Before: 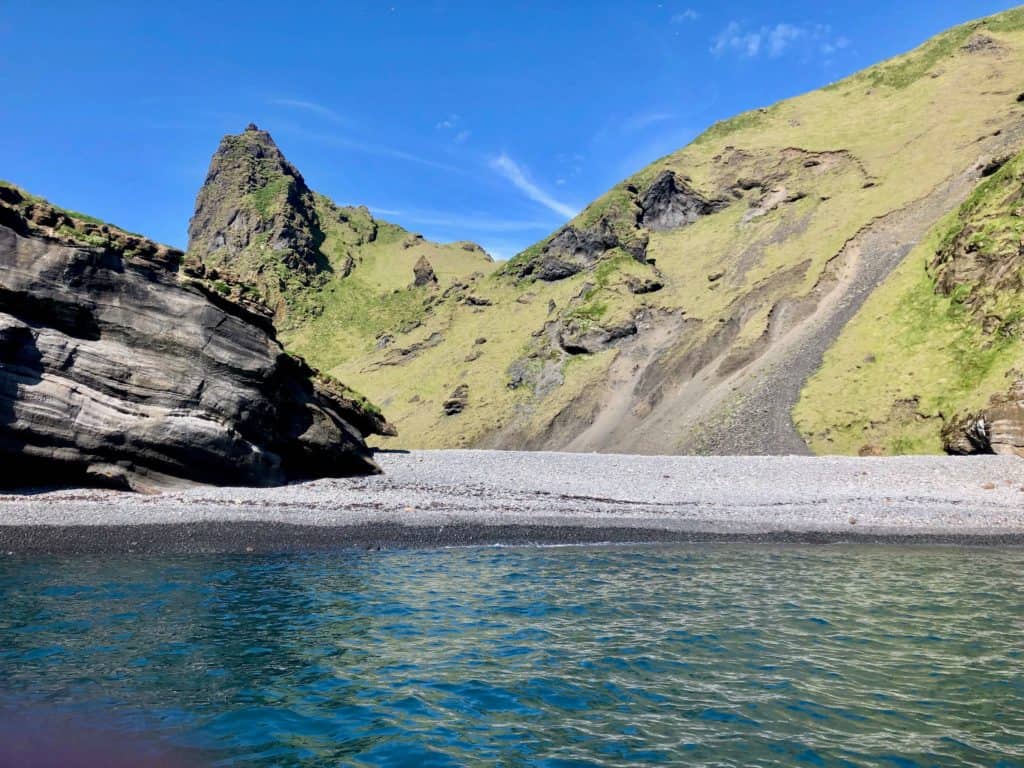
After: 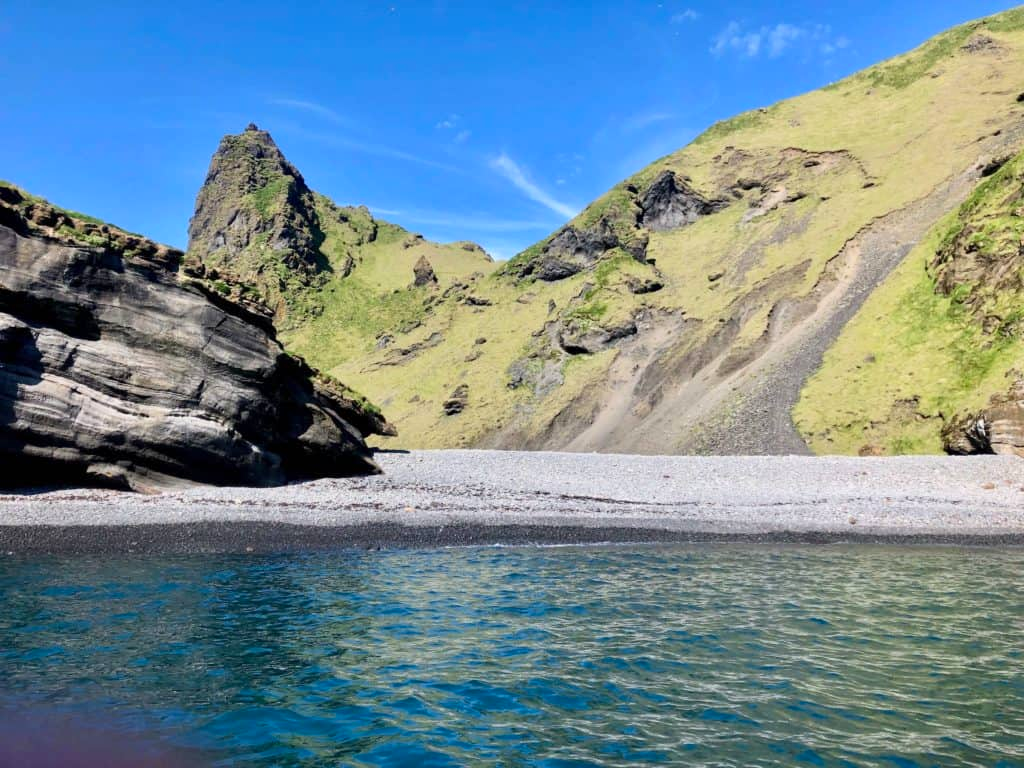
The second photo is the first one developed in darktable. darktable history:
contrast brightness saturation: contrast 0.105, brightness 0.037, saturation 0.095
